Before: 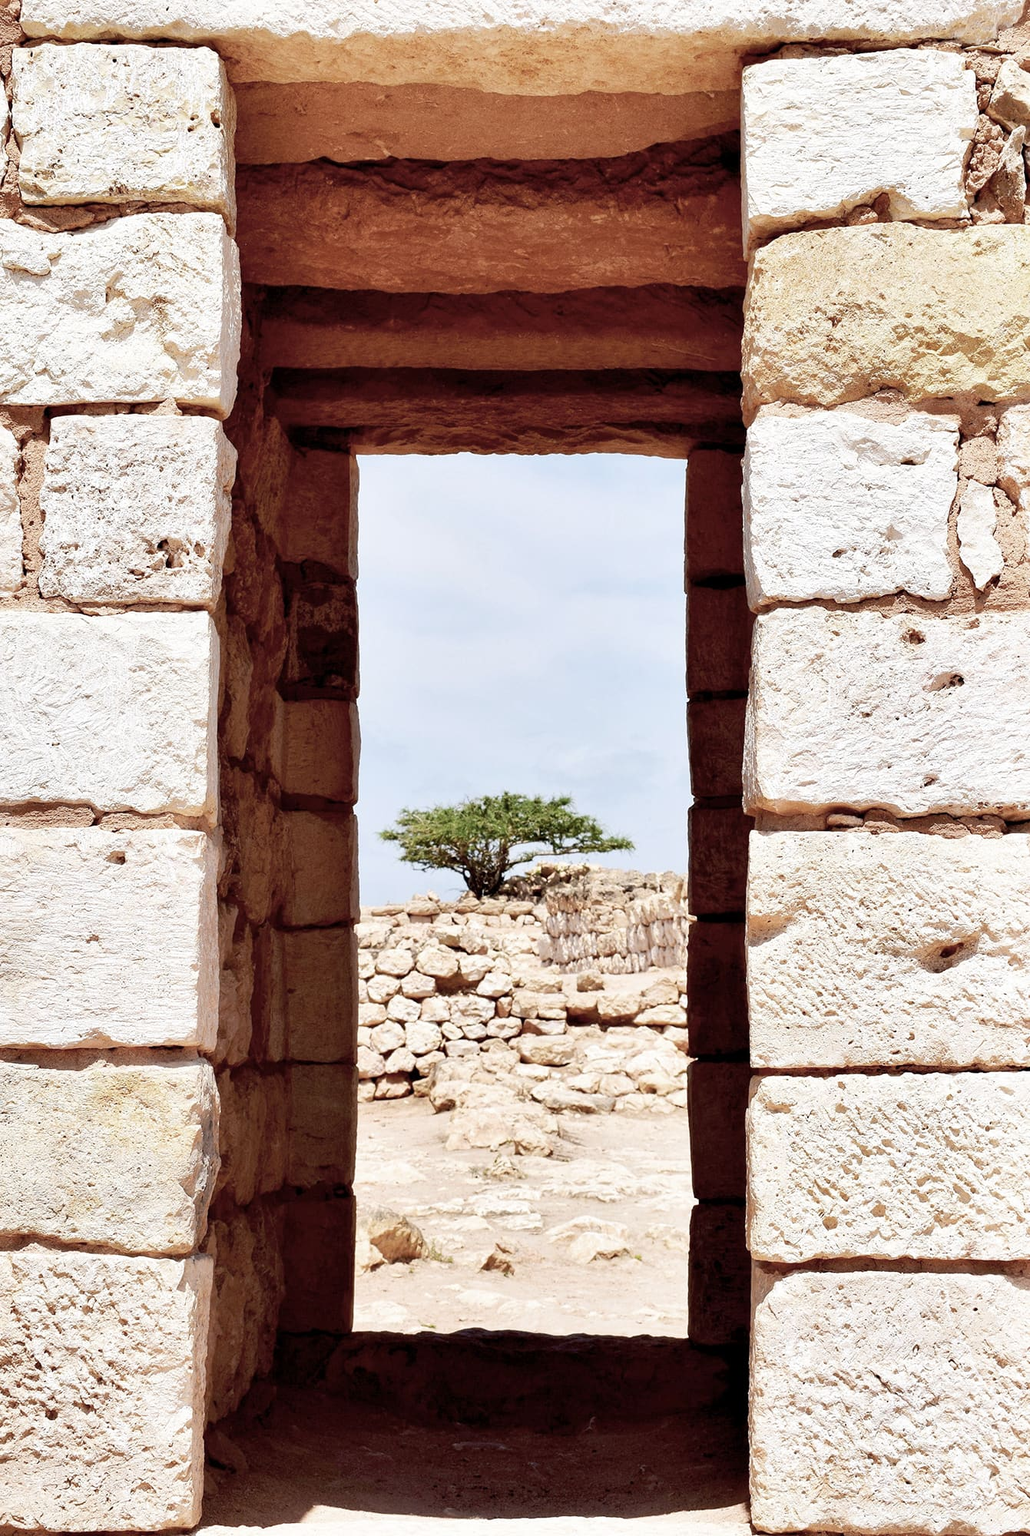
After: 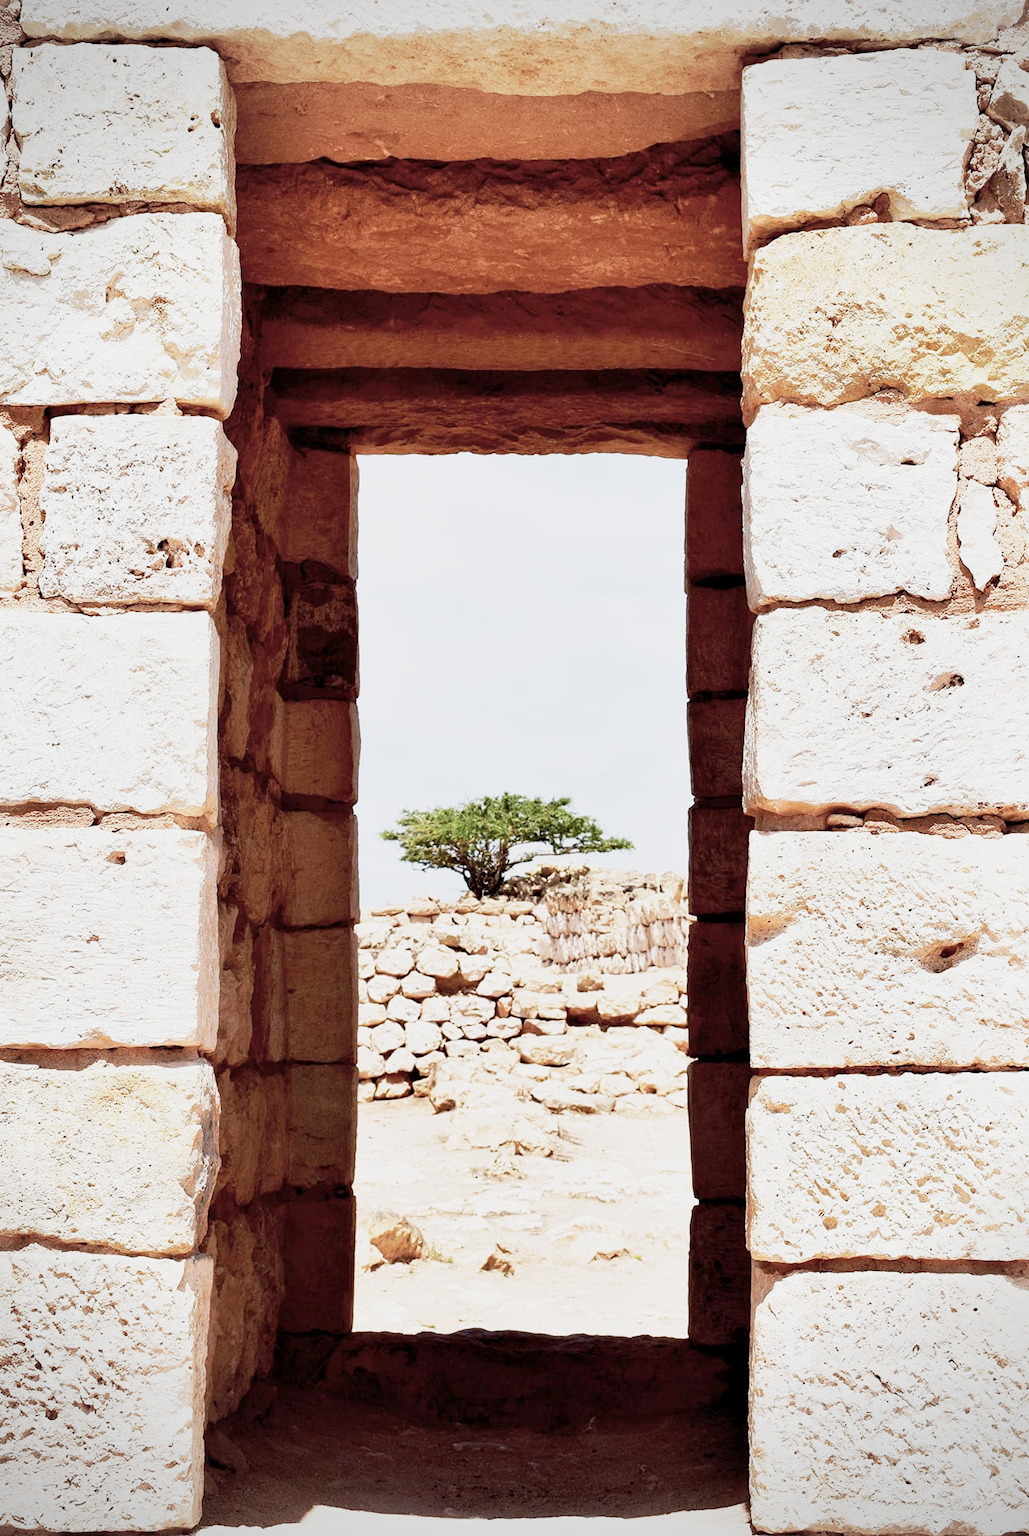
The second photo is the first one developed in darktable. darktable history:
base curve: curves: ch0 [(0, 0) (0.088, 0.125) (0.176, 0.251) (0.354, 0.501) (0.613, 0.749) (1, 0.877)], preserve colors none
vignetting: on, module defaults
